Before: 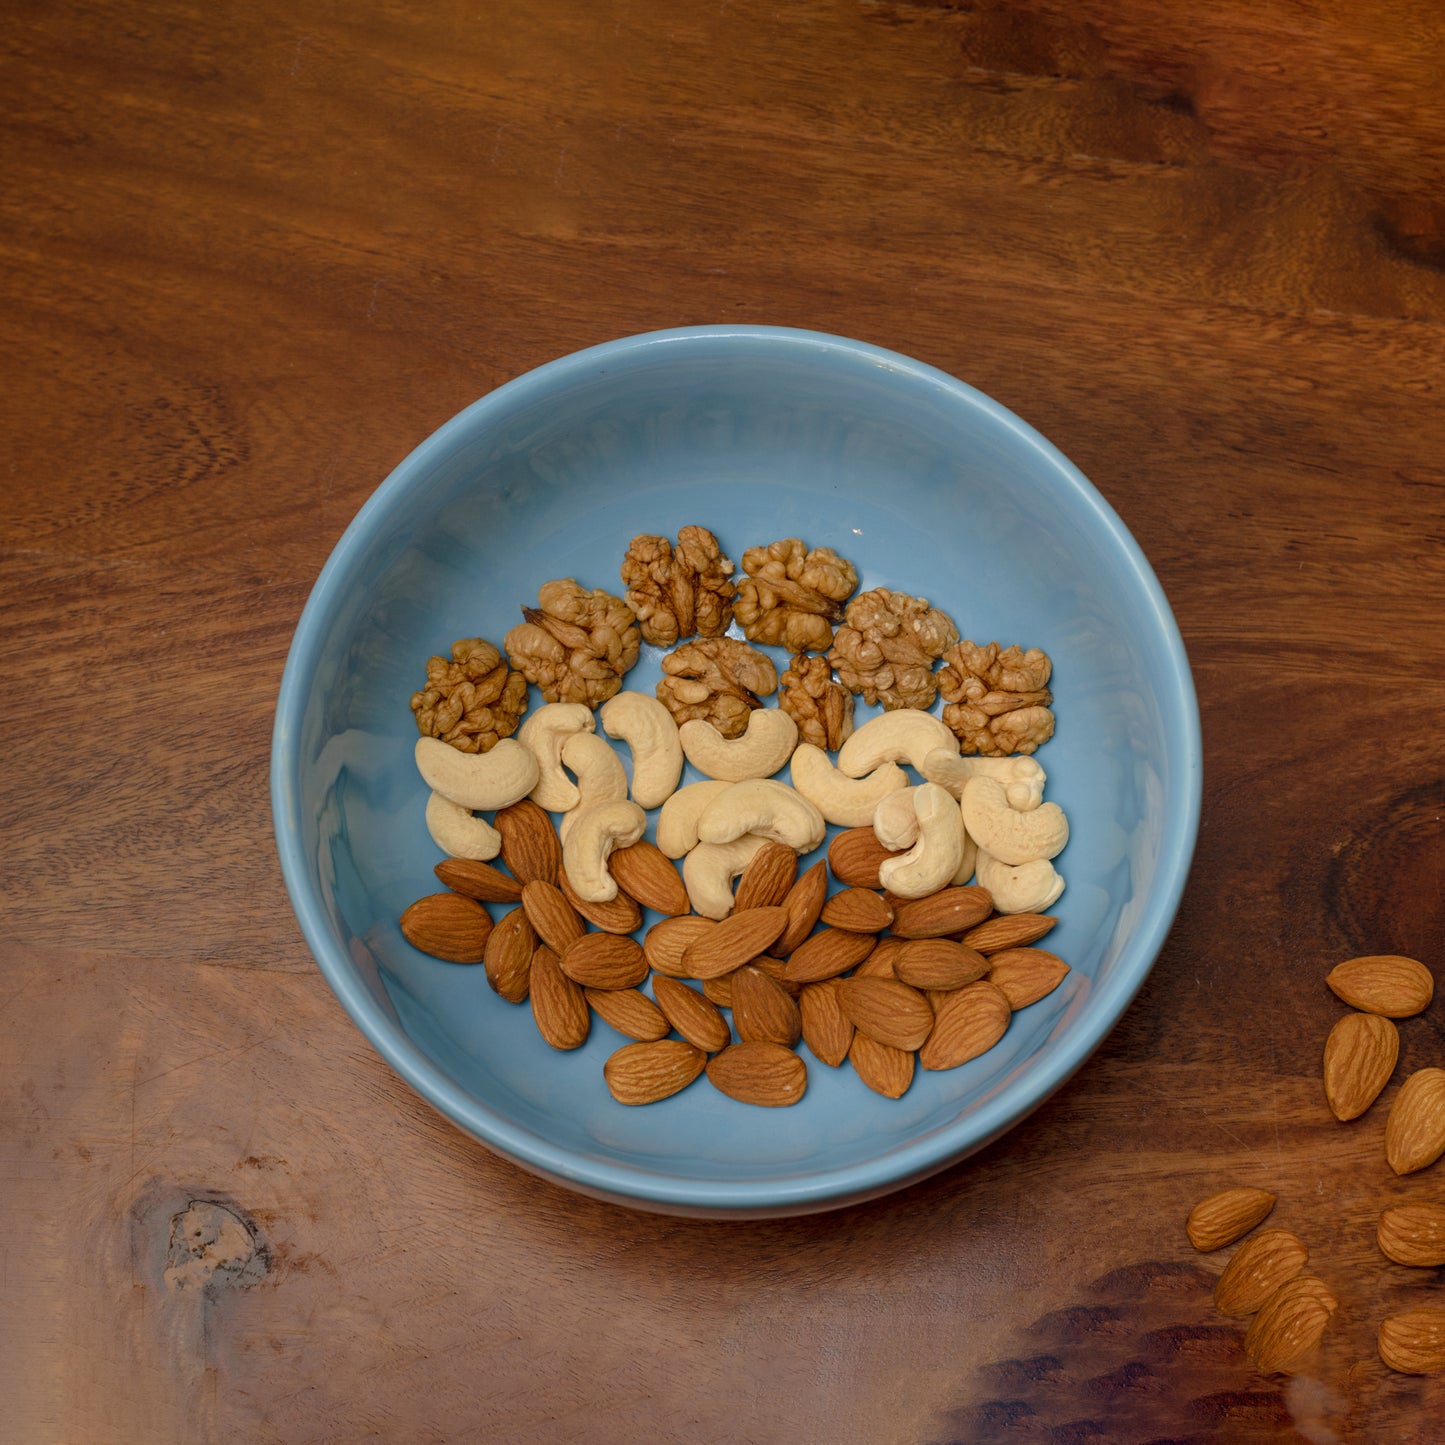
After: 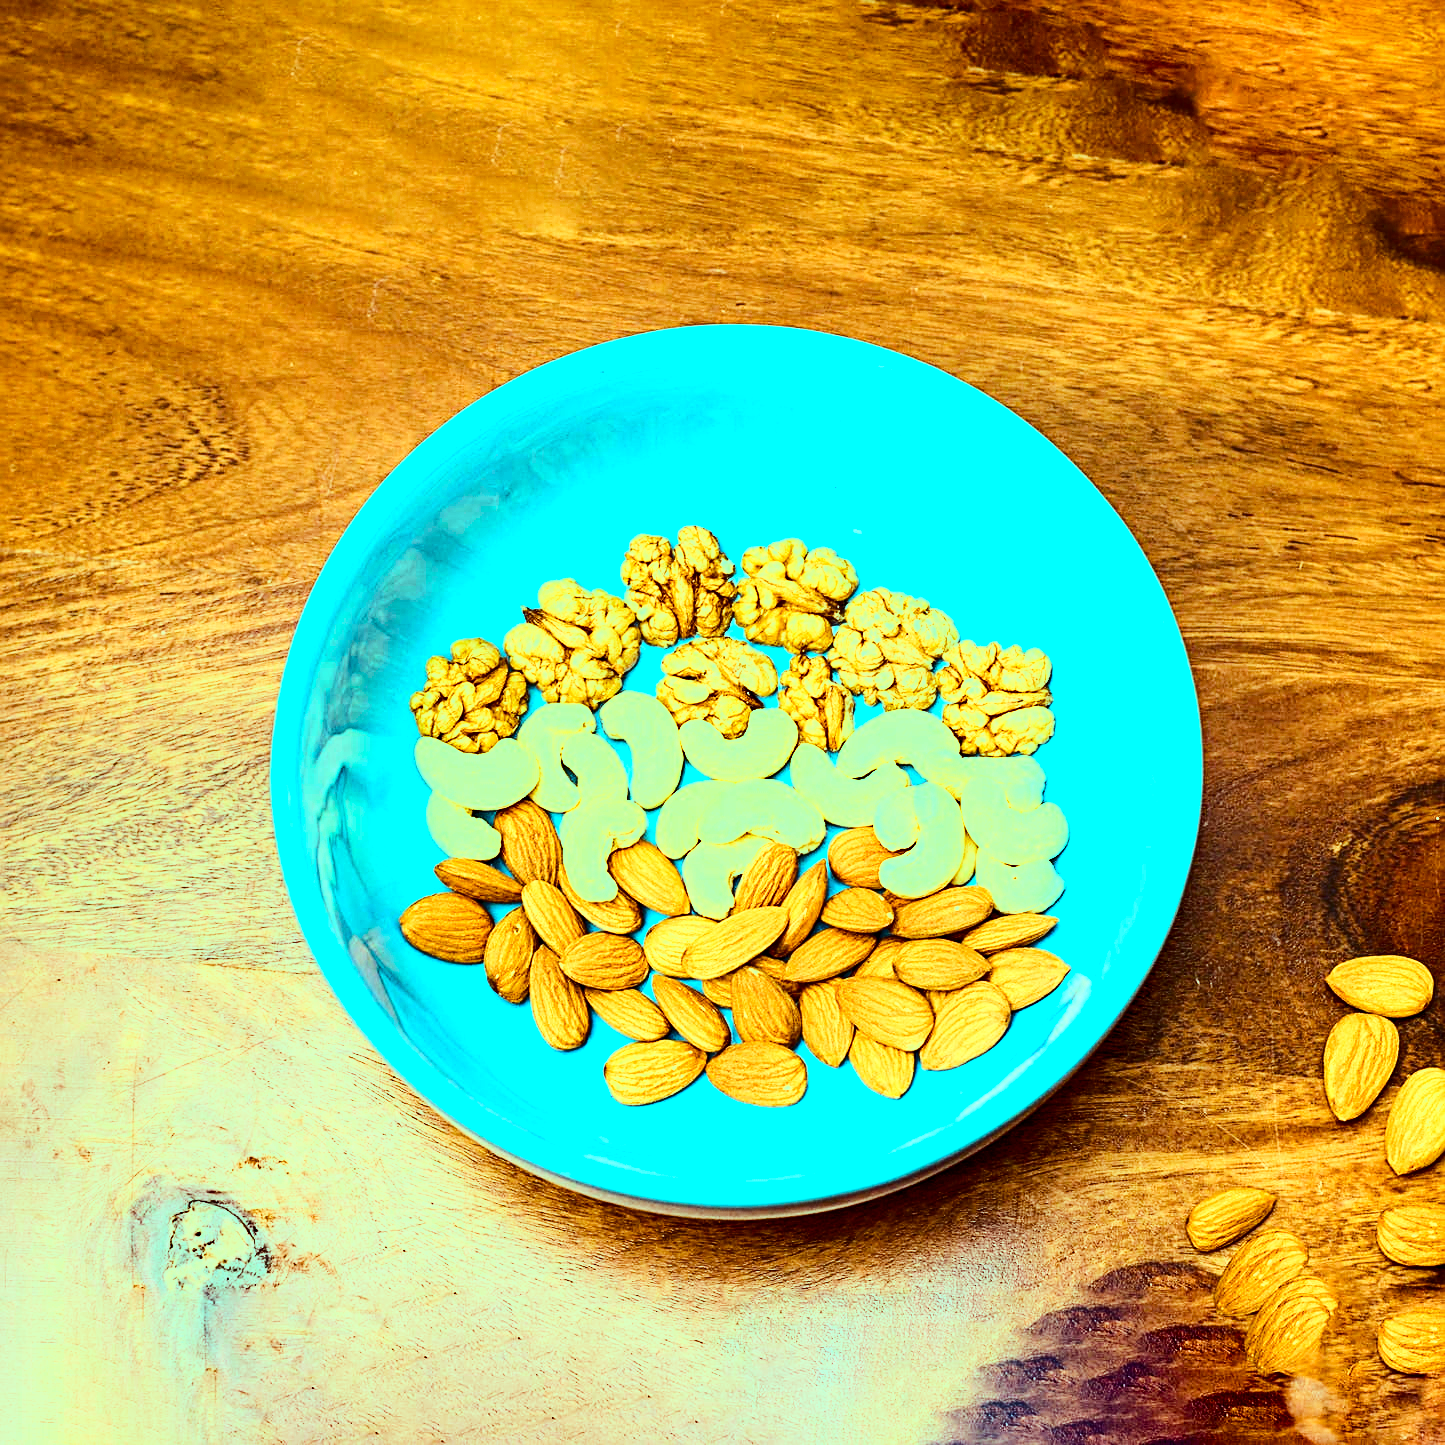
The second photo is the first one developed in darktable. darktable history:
sharpen: on, module defaults
contrast brightness saturation: contrast 0.274
base curve: curves: ch0 [(0, 0) (0.028, 0.03) (0.121, 0.232) (0.46, 0.748) (0.859, 0.968) (1, 1)]
haze removal: compatibility mode true, adaptive false
color balance rgb: highlights gain › luminance 19.87%, highlights gain › chroma 13.072%, highlights gain › hue 172.84°, perceptual saturation grading › global saturation 20%, perceptual saturation grading › highlights -24.768%, perceptual saturation grading › shadows 25.476%, global vibrance 20%
tone equalizer: edges refinement/feathering 500, mask exposure compensation -1.57 EV, preserve details no
exposure: black level correction 0, exposure 1.2 EV, compensate highlight preservation false
